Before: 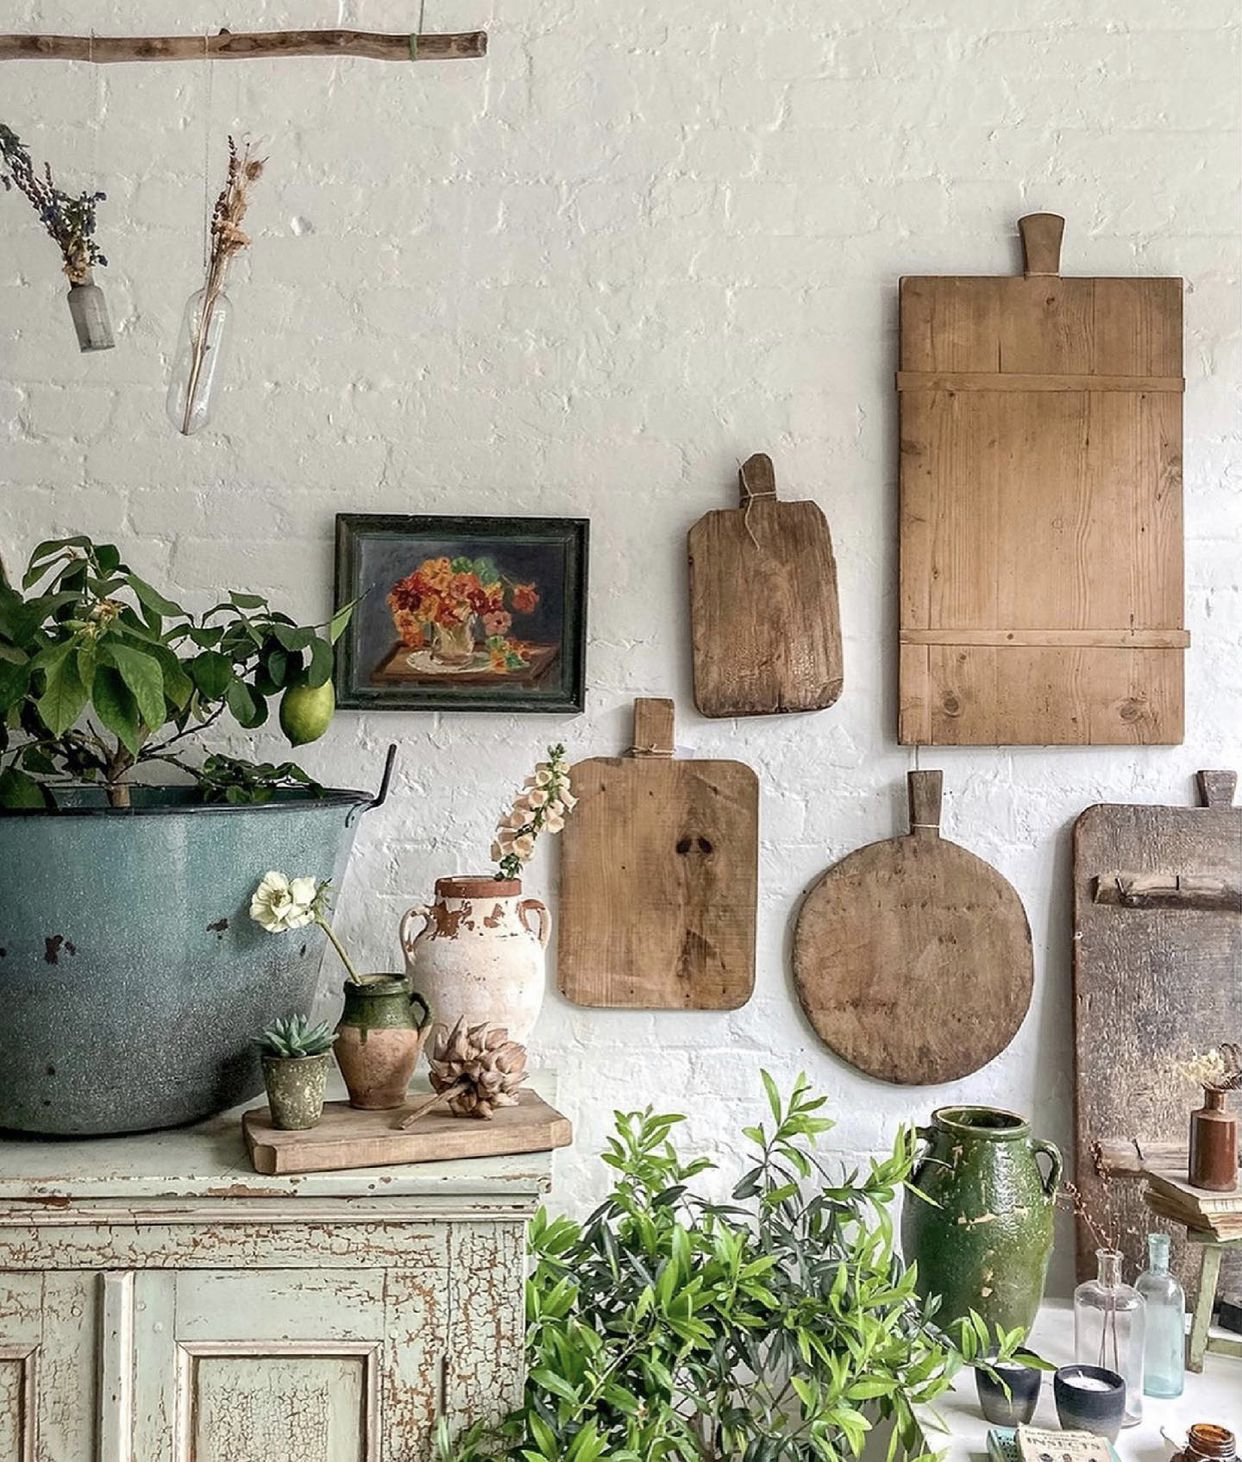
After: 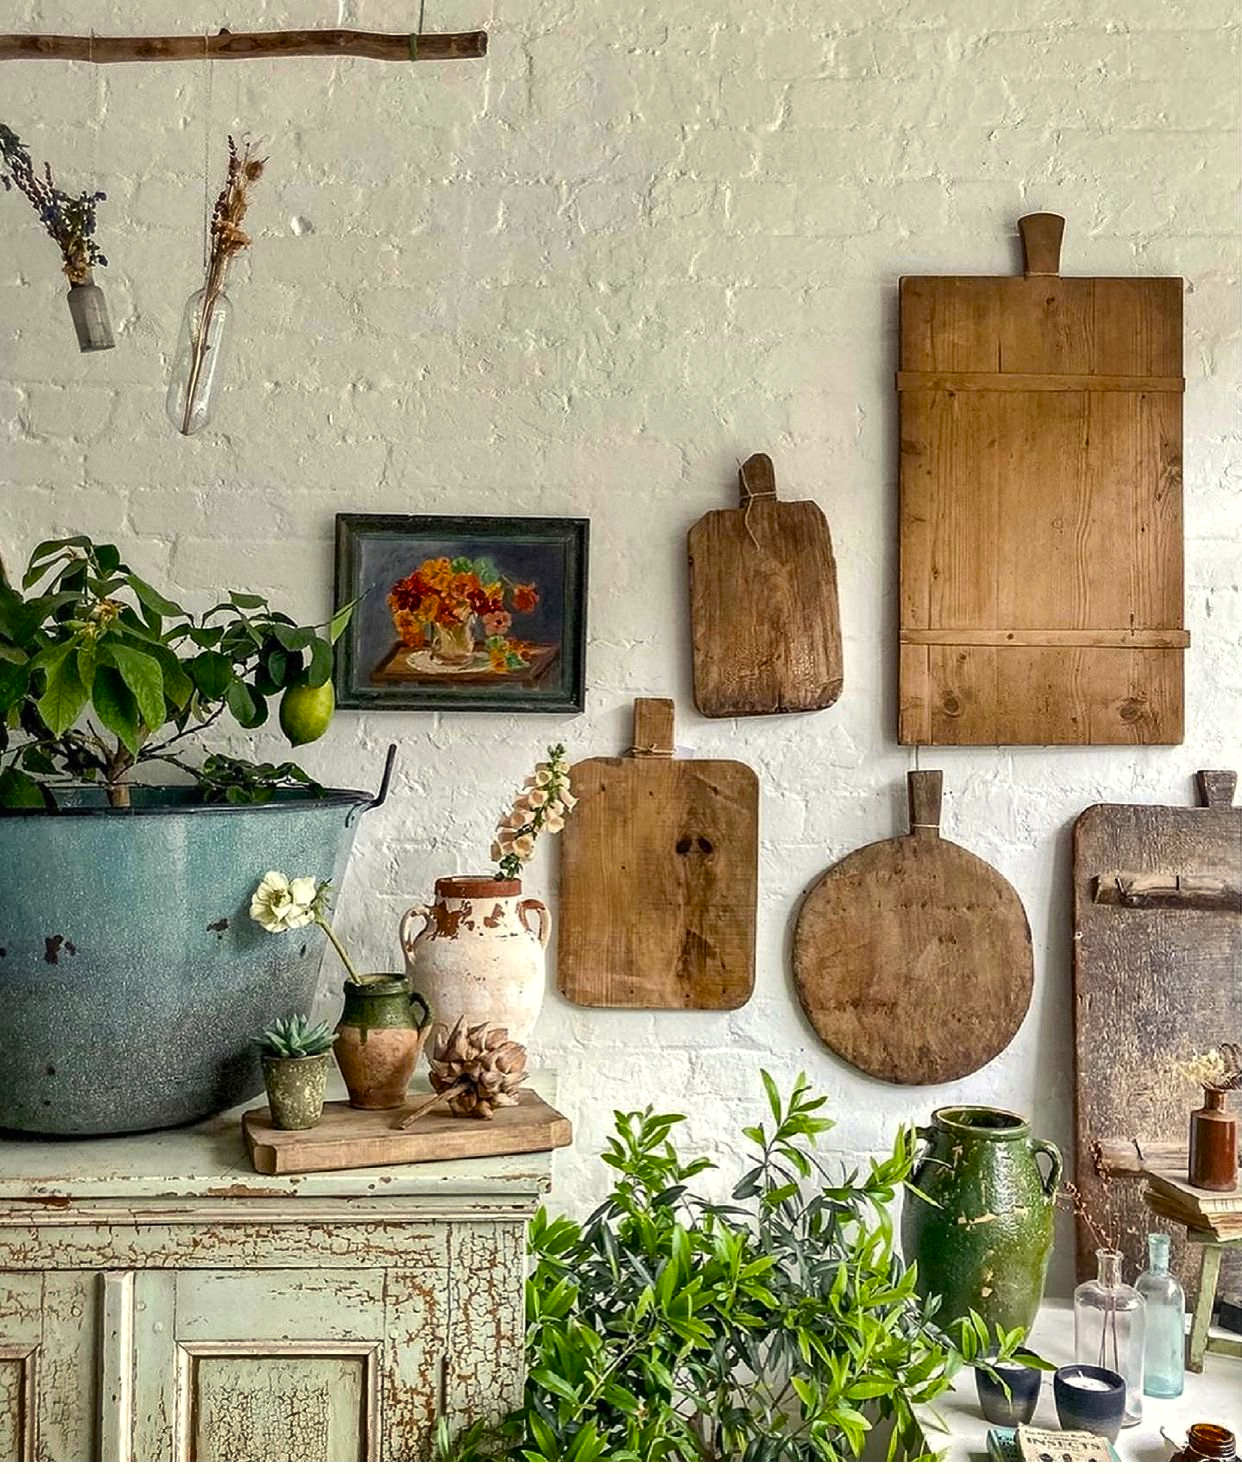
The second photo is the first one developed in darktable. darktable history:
contrast brightness saturation: contrast -0.024, brightness -0.007, saturation 0.044
shadows and highlights: low approximation 0.01, soften with gaussian
local contrast: mode bilateral grid, contrast 19, coarseness 51, detail 119%, midtone range 0.2
color balance rgb: highlights gain › luminance 7.46%, highlights gain › chroma 1.871%, highlights gain › hue 90.76°, perceptual saturation grading › global saturation 25.316%, global vibrance 6.866%, saturation formula JzAzBz (2021)
